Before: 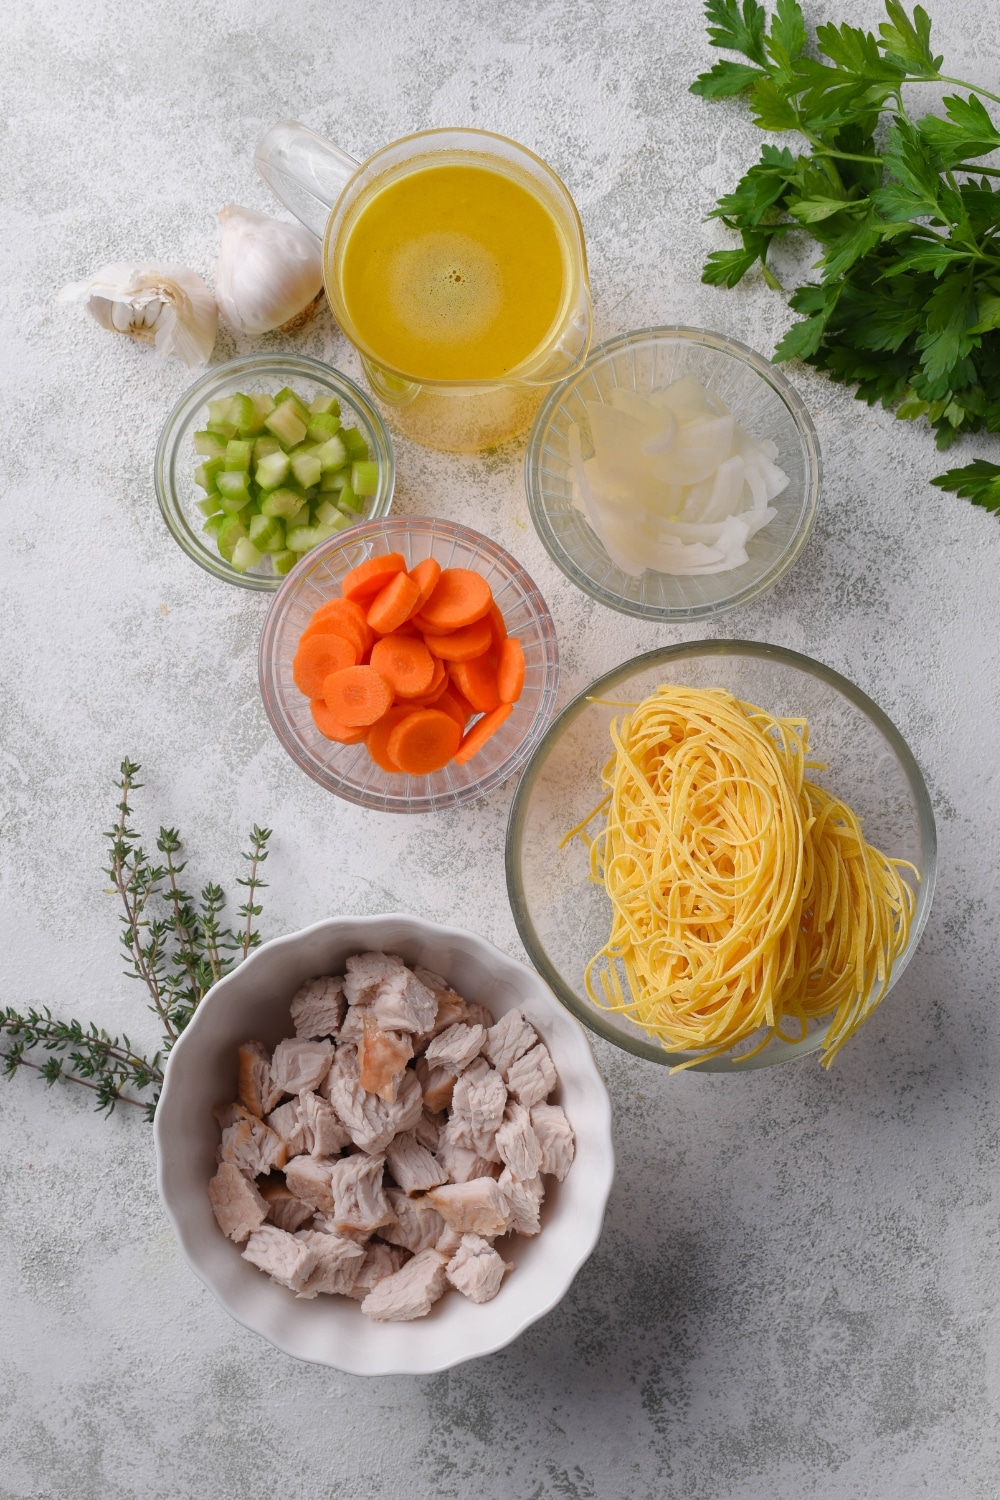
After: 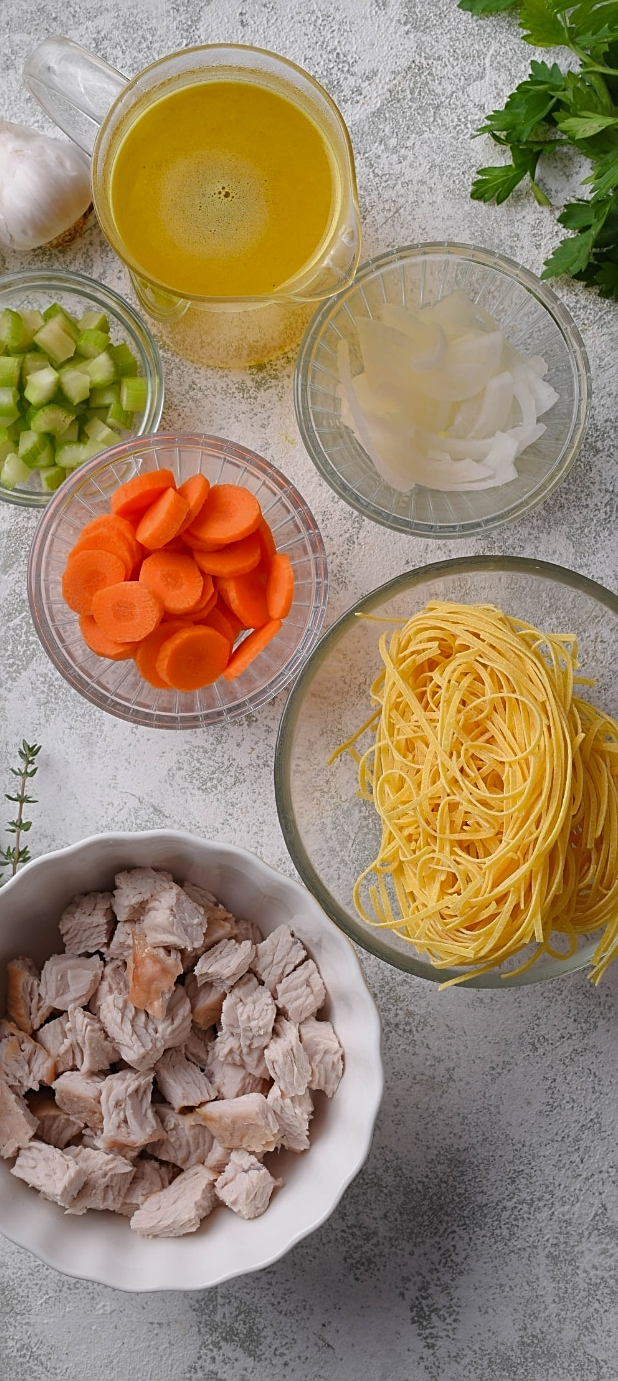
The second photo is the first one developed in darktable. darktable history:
exposure: exposure -0.069 EV, compensate exposure bias true, compensate highlight preservation false
sharpen: on, module defaults
shadows and highlights: low approximation 0.01, soften with gaussian
base curve: curves: ch0 [(0, 0) (0.472, 0.455) (1, 1)], preserve colors none
crop and rotate: left 23.105%, top 5.631%, right 15.035%, bottom 2.272%
